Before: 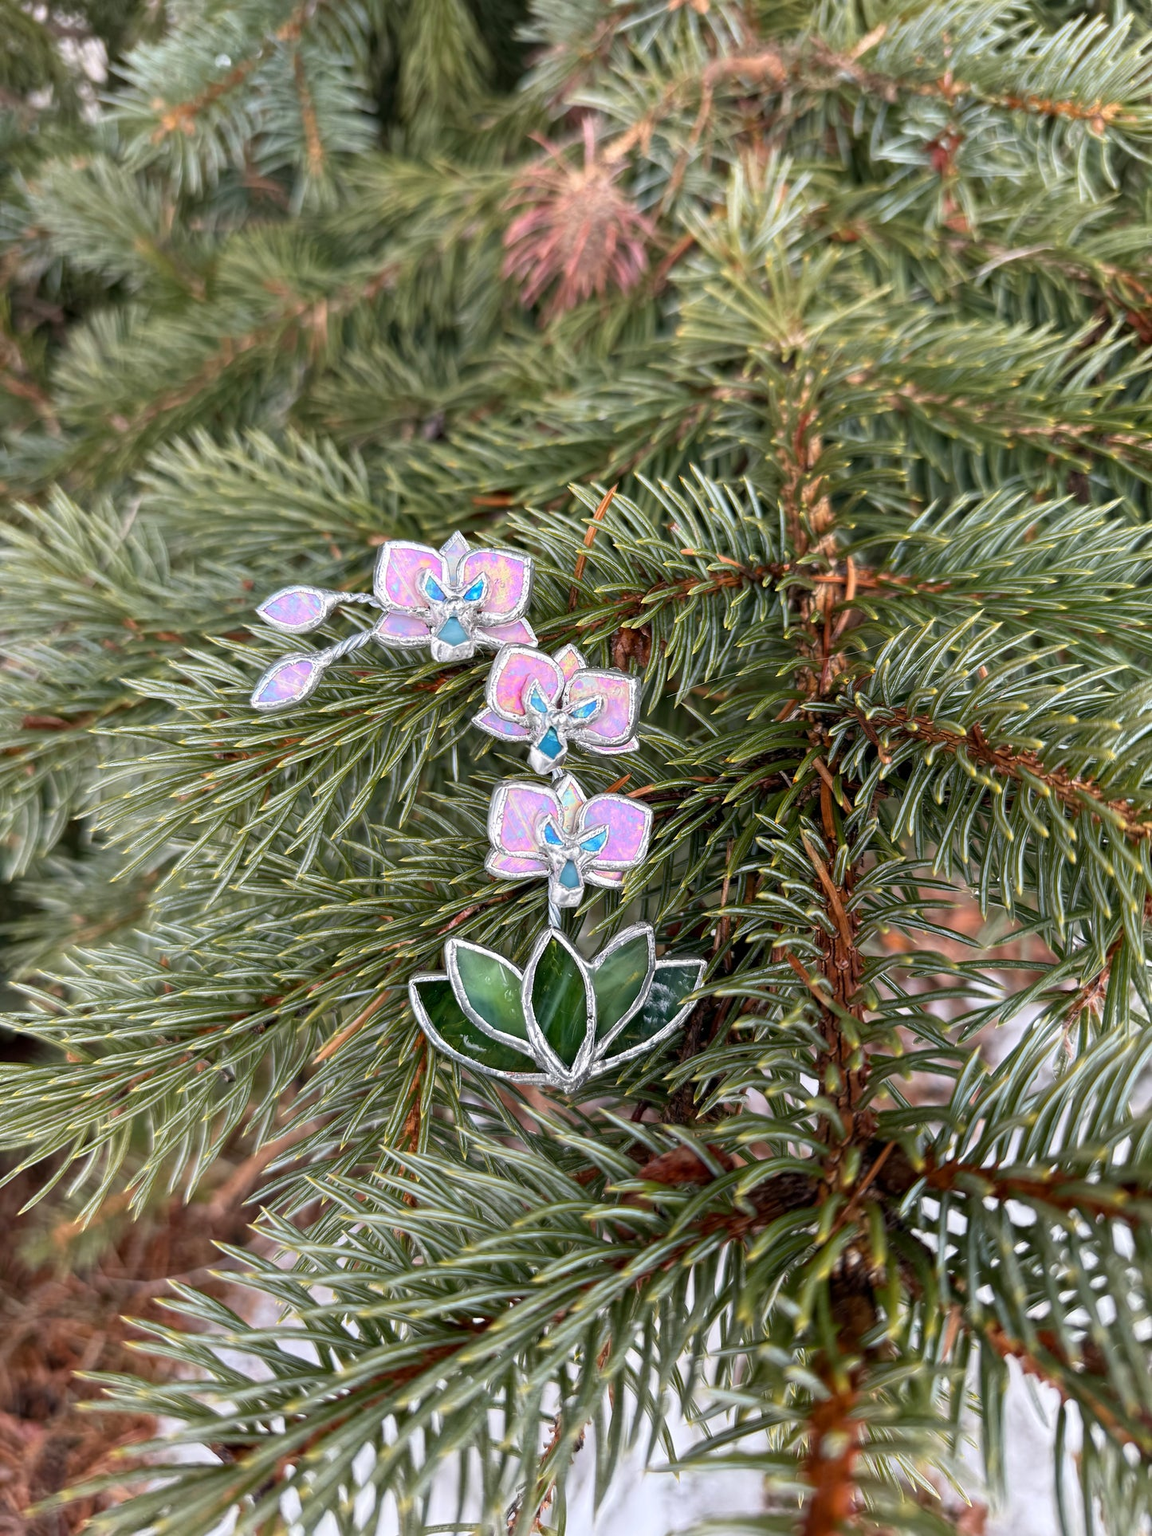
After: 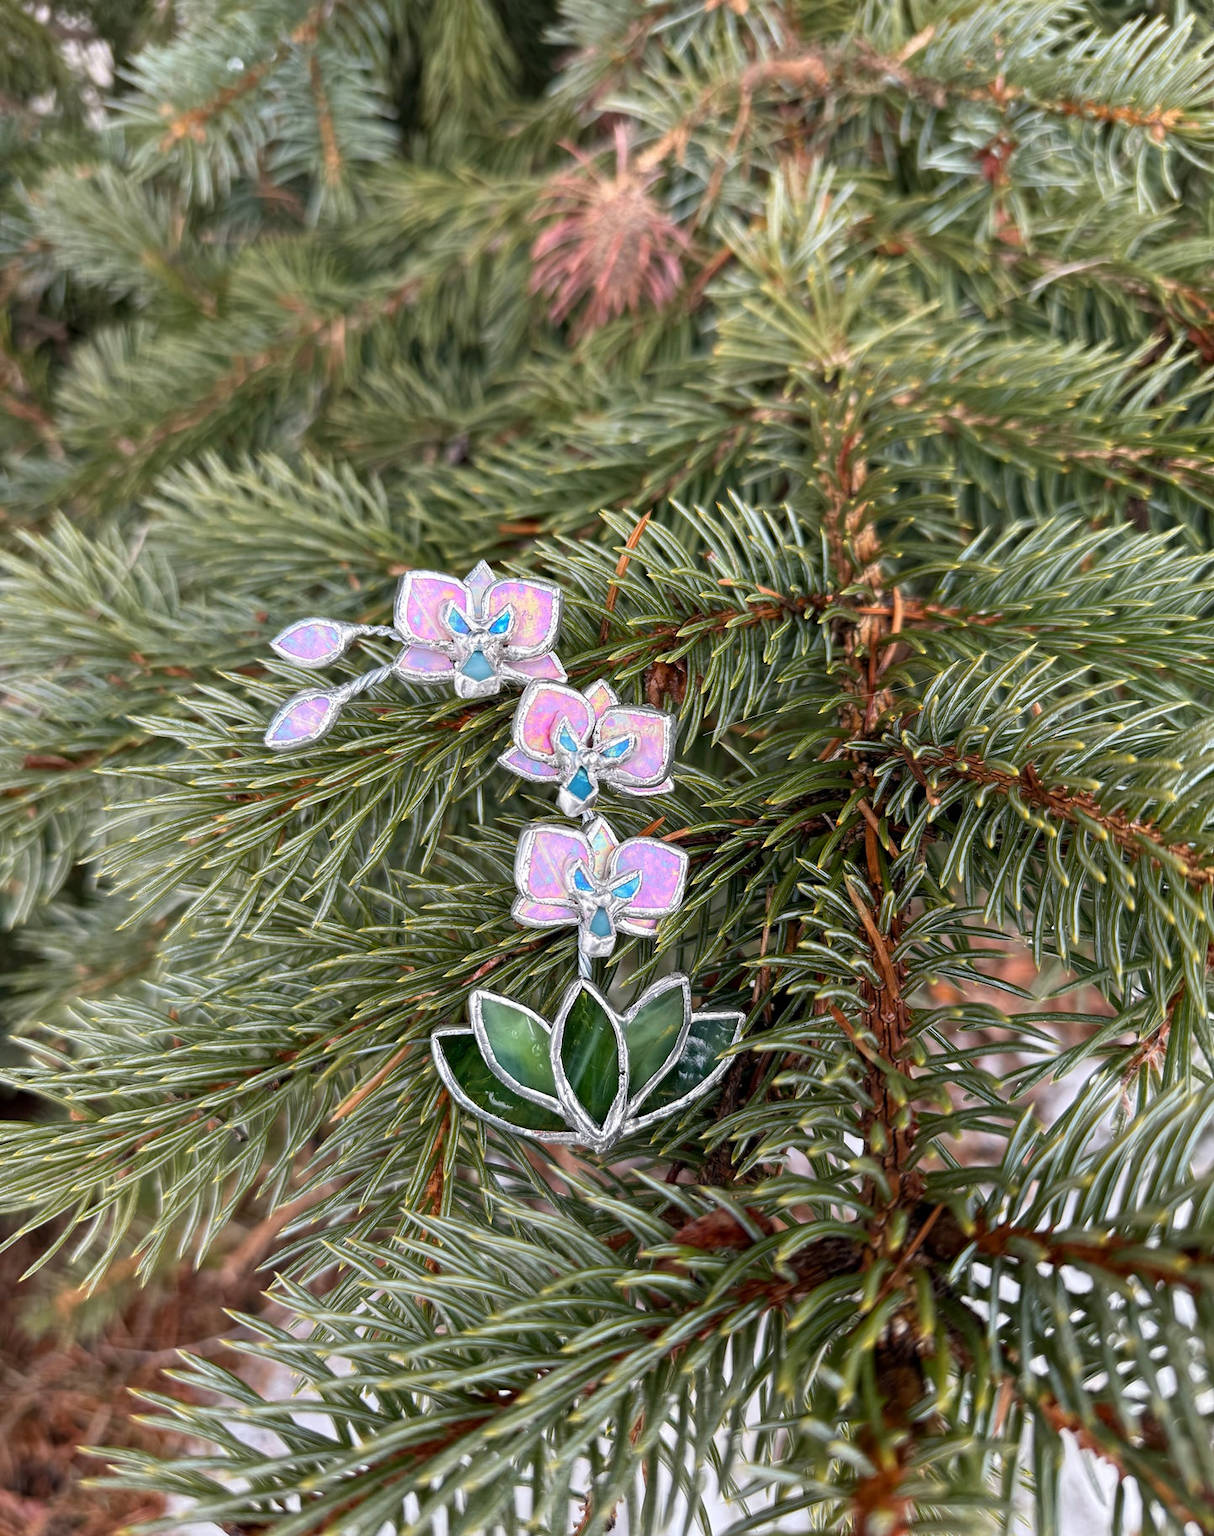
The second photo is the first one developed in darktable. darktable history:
crop and rotate: top 0.014%, bottom 5.138%
